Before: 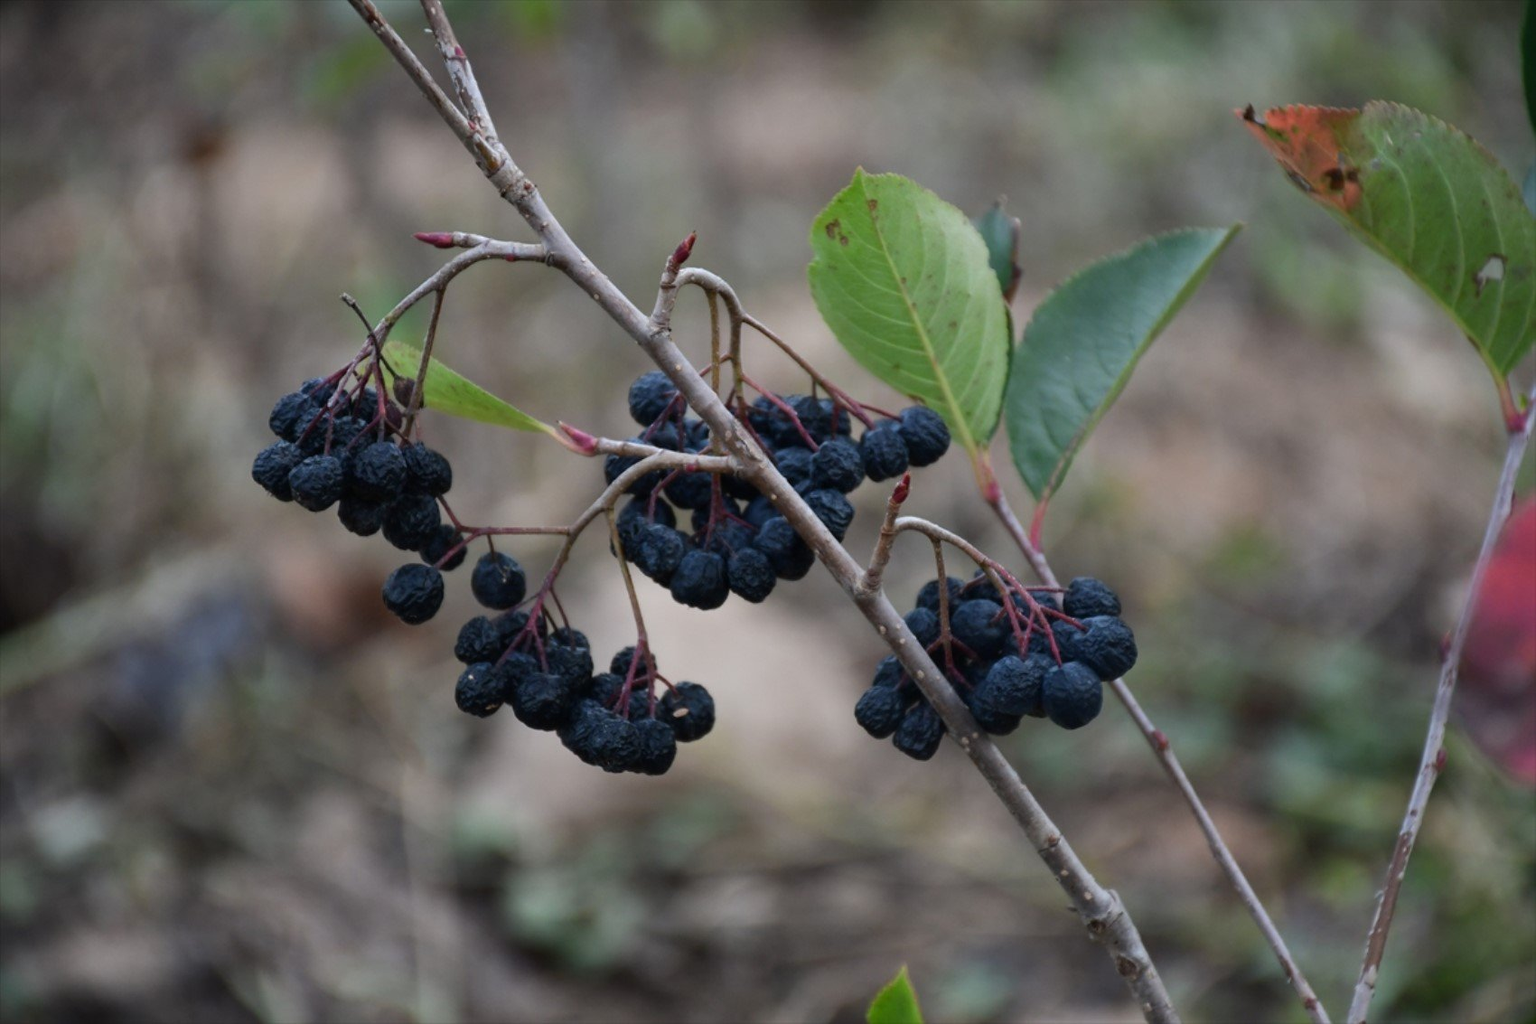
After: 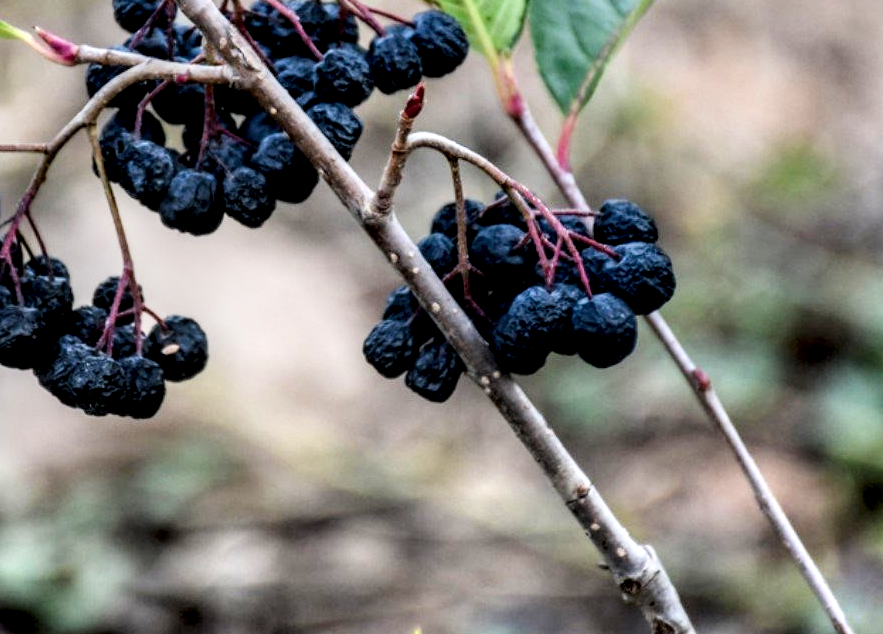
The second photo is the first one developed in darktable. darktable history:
exposure: black level correction 0, exposure 1.104 EV, compensate highlight preservation false
filmic rgb: middle gray luminance 29.24%, black relative exposure -10.39 EV, white relative exposure 5.51 EV, threshold 3 EV, target black luminance 0%, hardness 3.92, latitude 1.31%, contrast 1.127, highlights saturation mix 5.85%, shadows ↔ highlights balance 15.23%, iterations of high-quality reconstruction 0, enable highlight reconstruction true
crop: left 34.31%, top 38.77%, right 13.732%, bottom 5.123%
local contrast: highlights 20%, detail 196%
contrast brightness saturation: saturation 0.18
